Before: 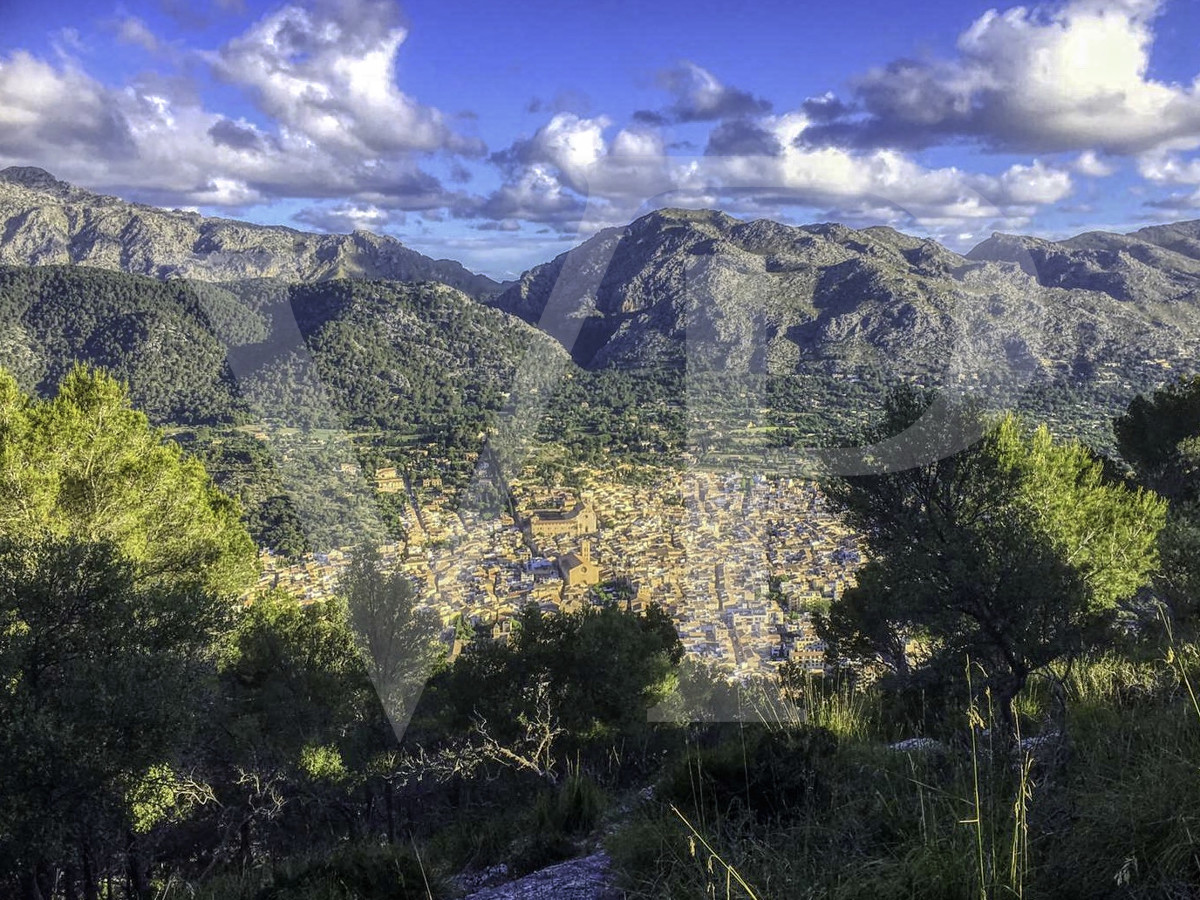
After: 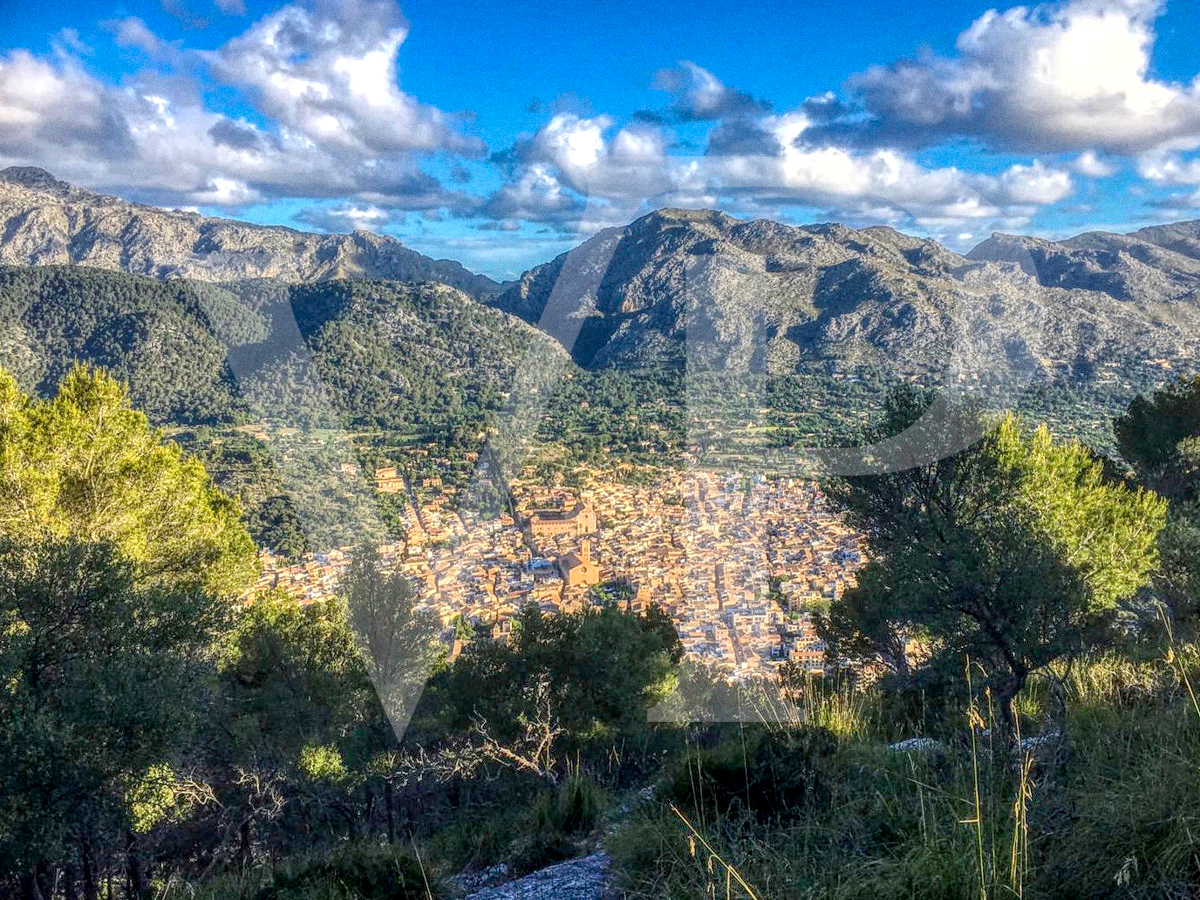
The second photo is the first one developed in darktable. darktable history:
local contrast: on, module defaults
grain: coarseness 0.09 ISO
rotate and perspective: crop left 0, crop top 0
